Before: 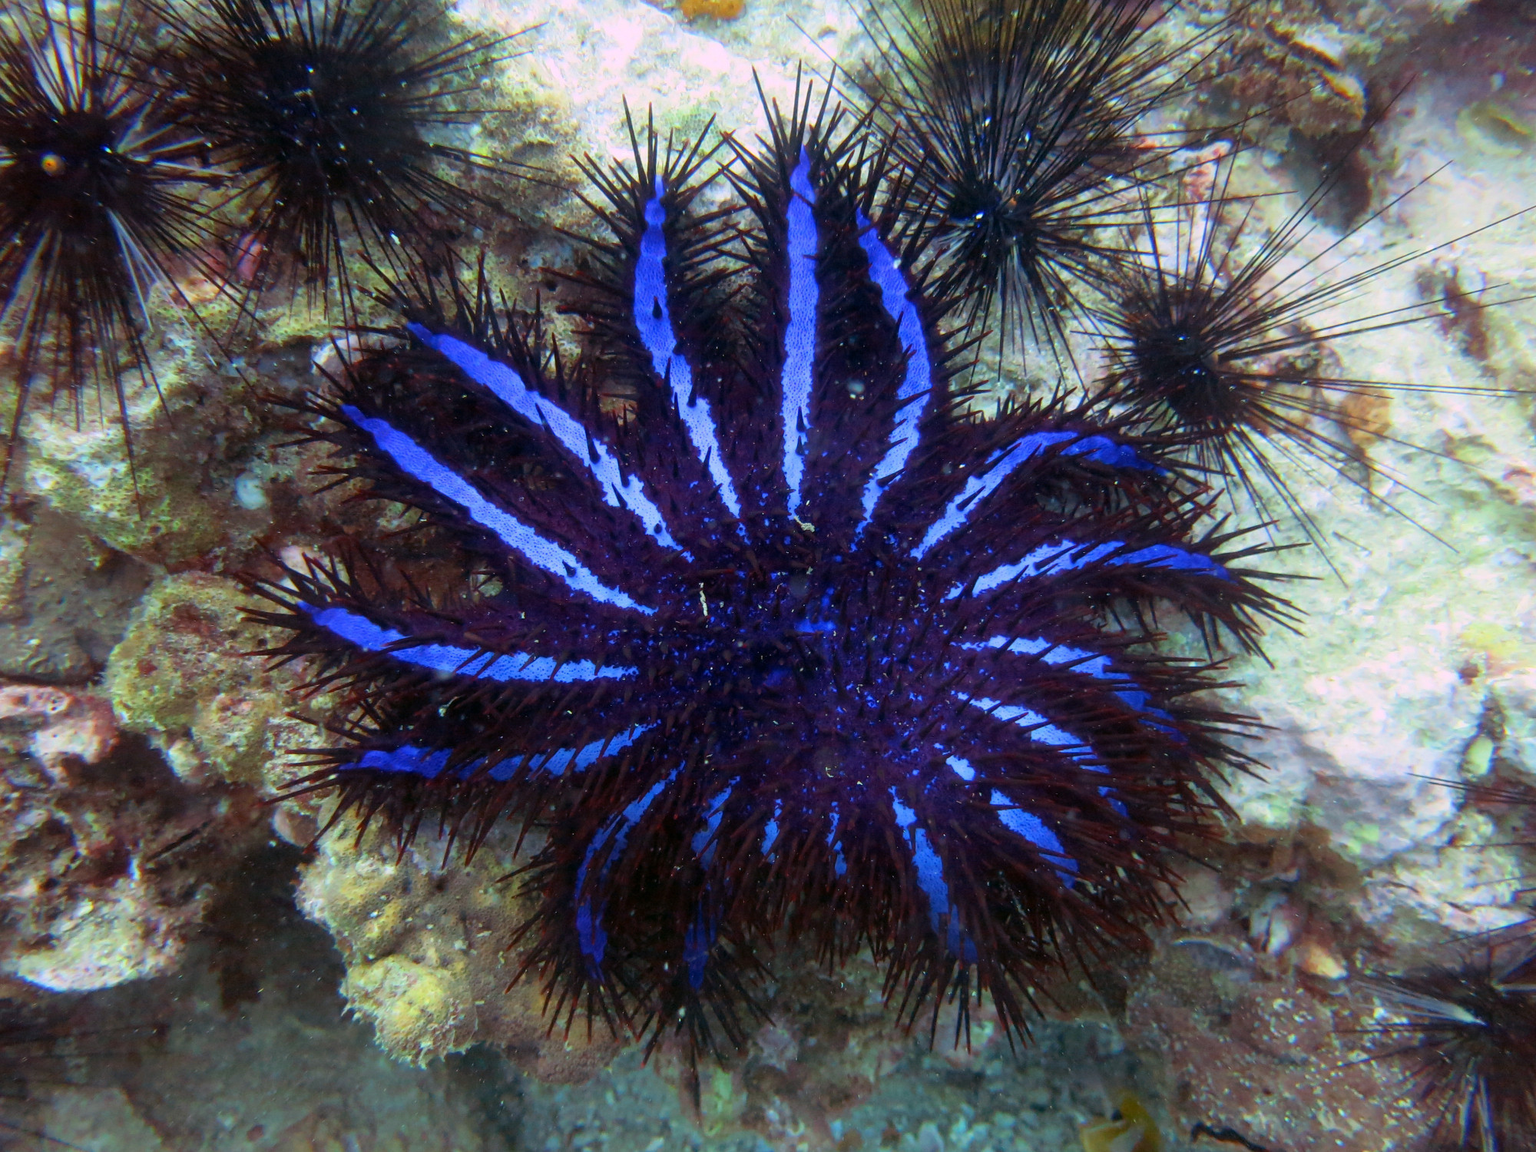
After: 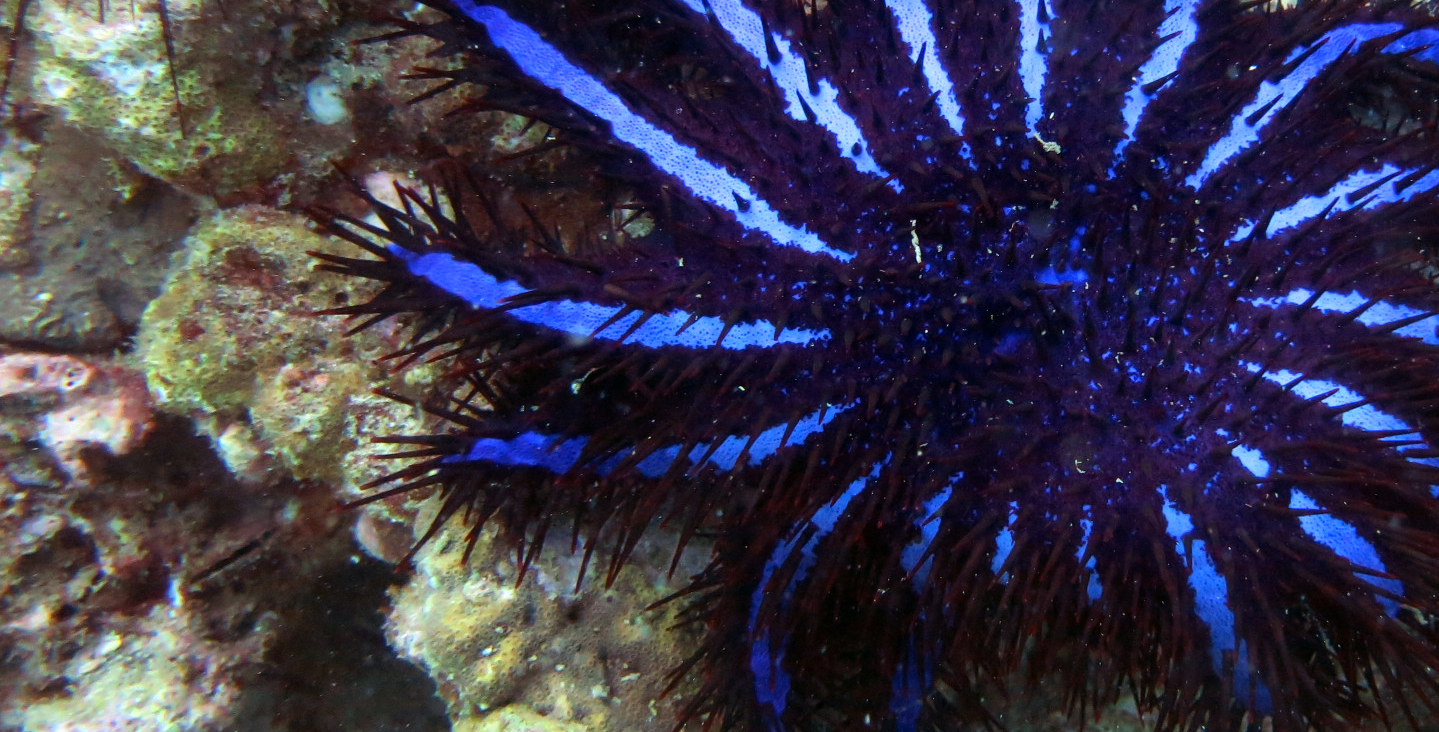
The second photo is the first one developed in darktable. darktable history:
crop: top 35.99%, right 28.036%, bottom 15.168%
tone equalizer: -8 EV -0.444 EV, -7 EV -0.428 EV, -6 EV -0.339 EV, -5 EV -0.229 EV, -3 EV 0.192 EV, -2 EV 0.312 EV, -1 EV 0.4 EV, +0 EV 0.398 EV, edges refinement/feathering 500, mask exposure compensation -1.57 EV, preserve details no
